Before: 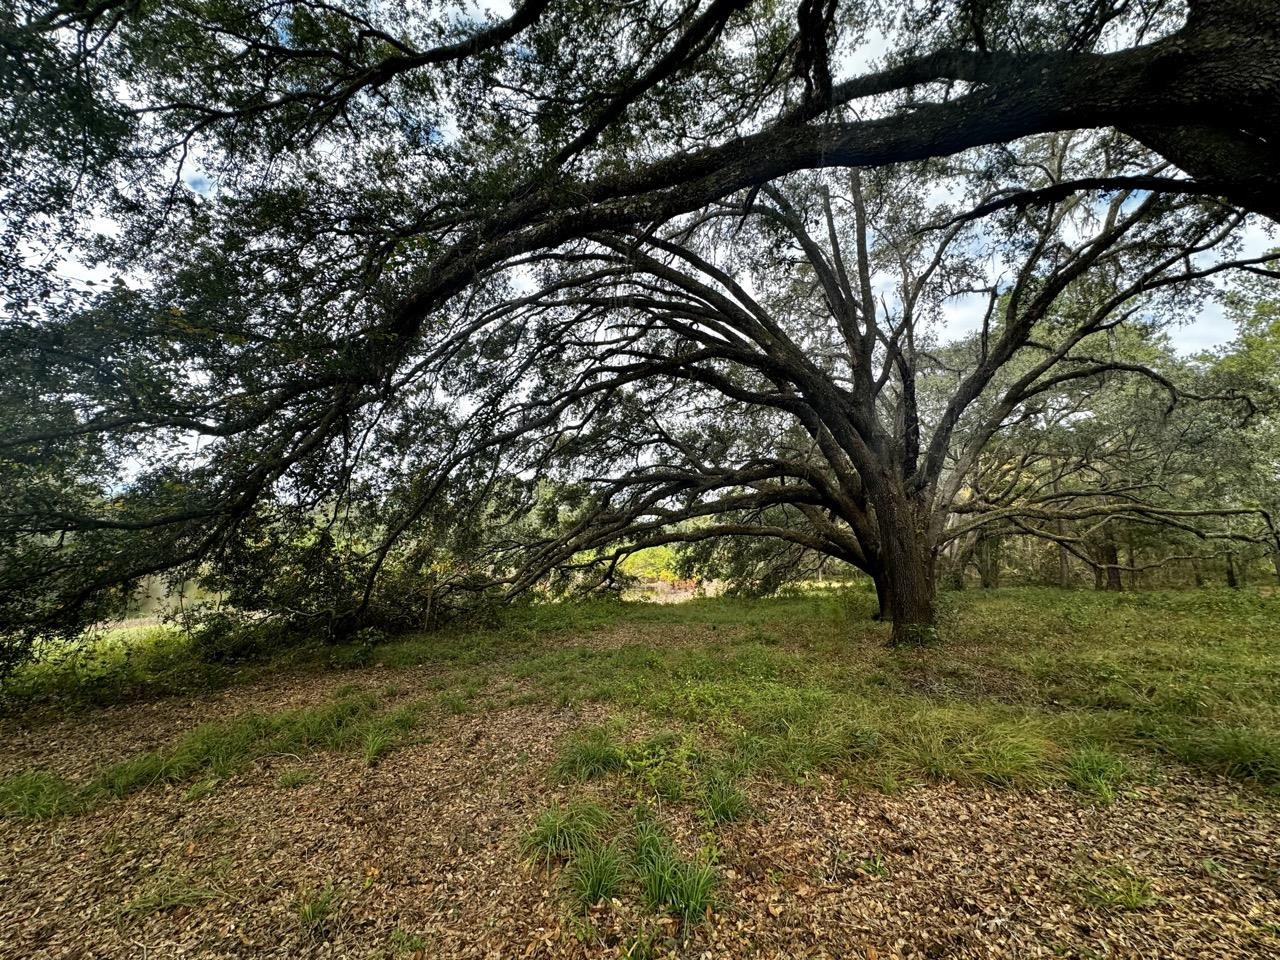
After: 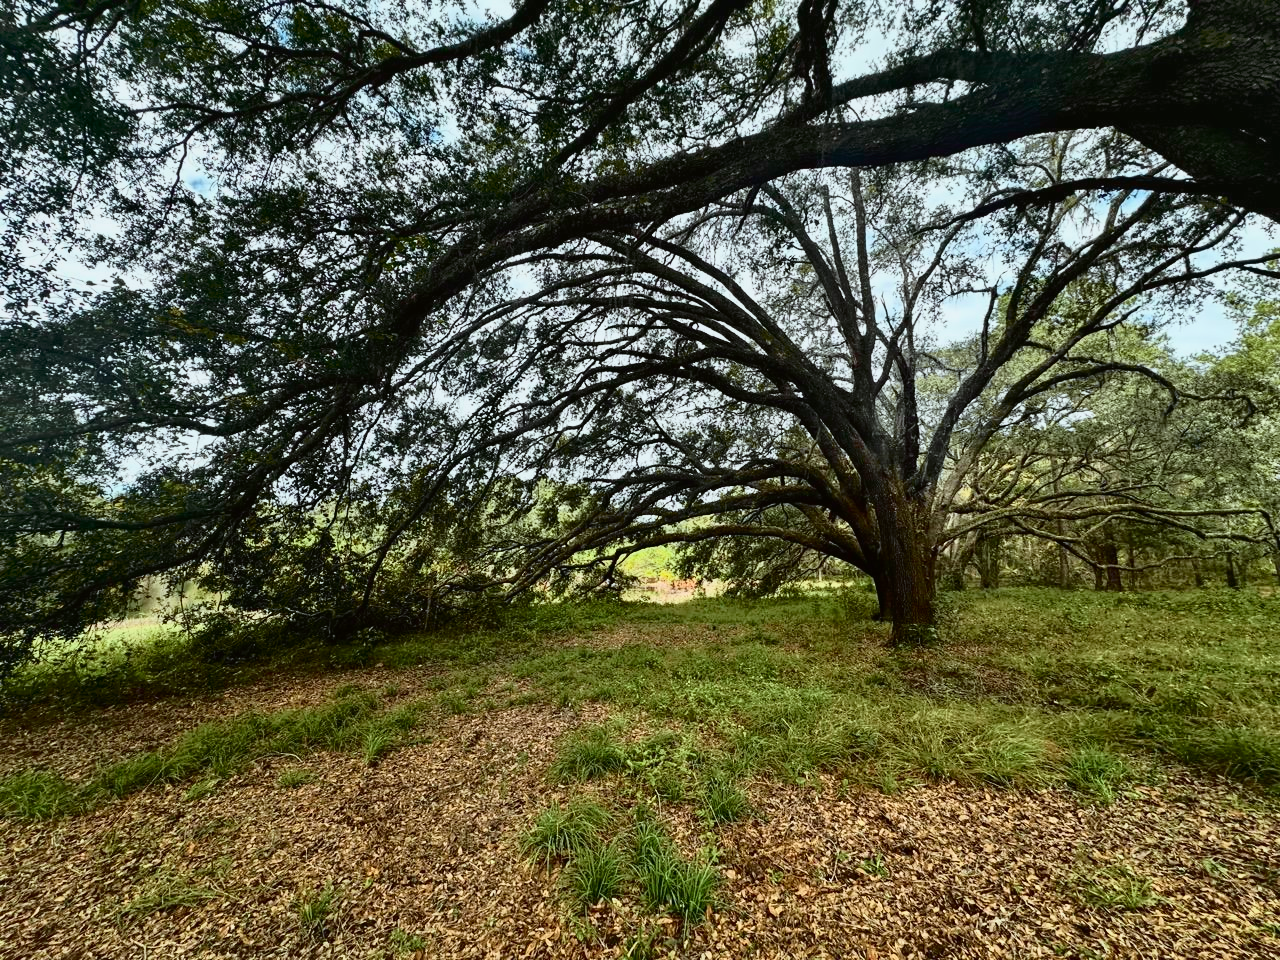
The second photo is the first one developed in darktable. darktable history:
color correction: highlights a* -2.75, highlights b* -2.72, shadows a* 1.99, shadows b* 2.81
shadows and highlights: shadows 63.02, white point adjustment 0.53, highlights -34.13, compress 84.25%
tone curve: curves: ch0 [(0, 0.008) (0.081, 0.044) (0.177, 0.123) (0.283, 0.253) (0.416, 0.449) (0.495, 0.524) (0.661, 0.756) (0.796, 0.859) (1, 0.951)]; ch1 [(0, 0) (0.161, 0.092) (0.35, 0.33) (0.392, 0.392) (0.427, 0.426) (0.479, 0.472) (0.505, 0.5) (0.521, 0.524) (0.567, 0.564) (0.583, 0.588) (0.625, 0.627) (0.678, 0.733) (1, 1)]; ch2 [(0, 0) (0.346, 0.362) (0.404, 0.427) (0.502, 0.499) (0.531, 0.523) (0.544, 0.561) (0.58, 0.59) (0.629, 0.642) (0.717, 0.678) (1, 1)], color space Lab, independent channels, preserve colors none
